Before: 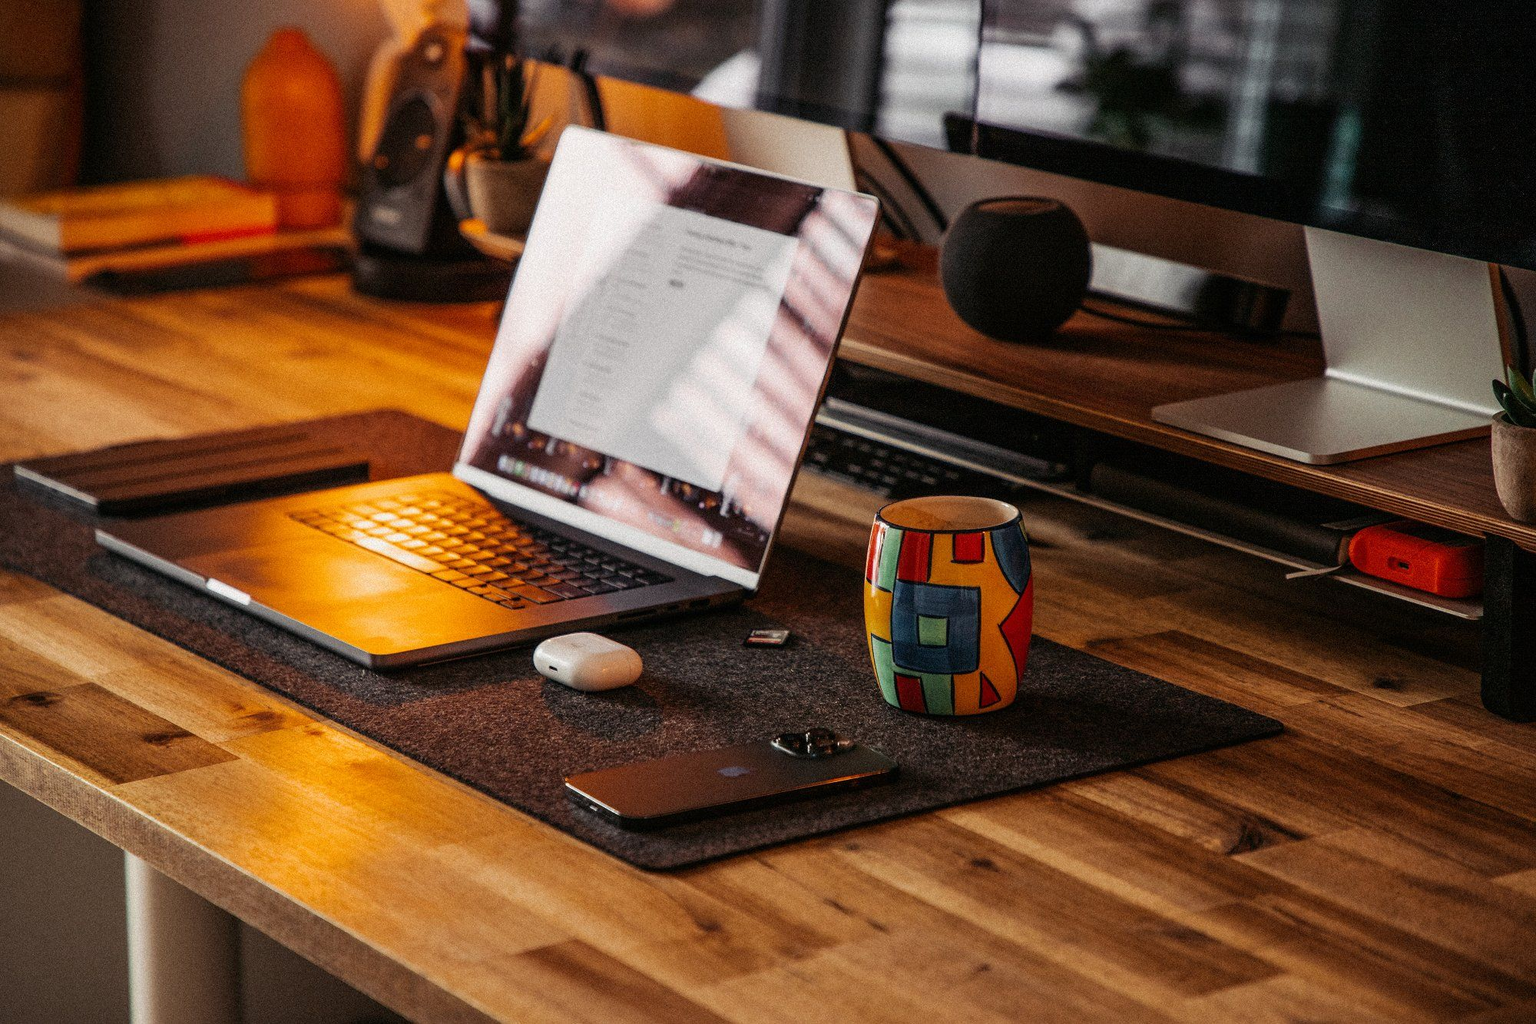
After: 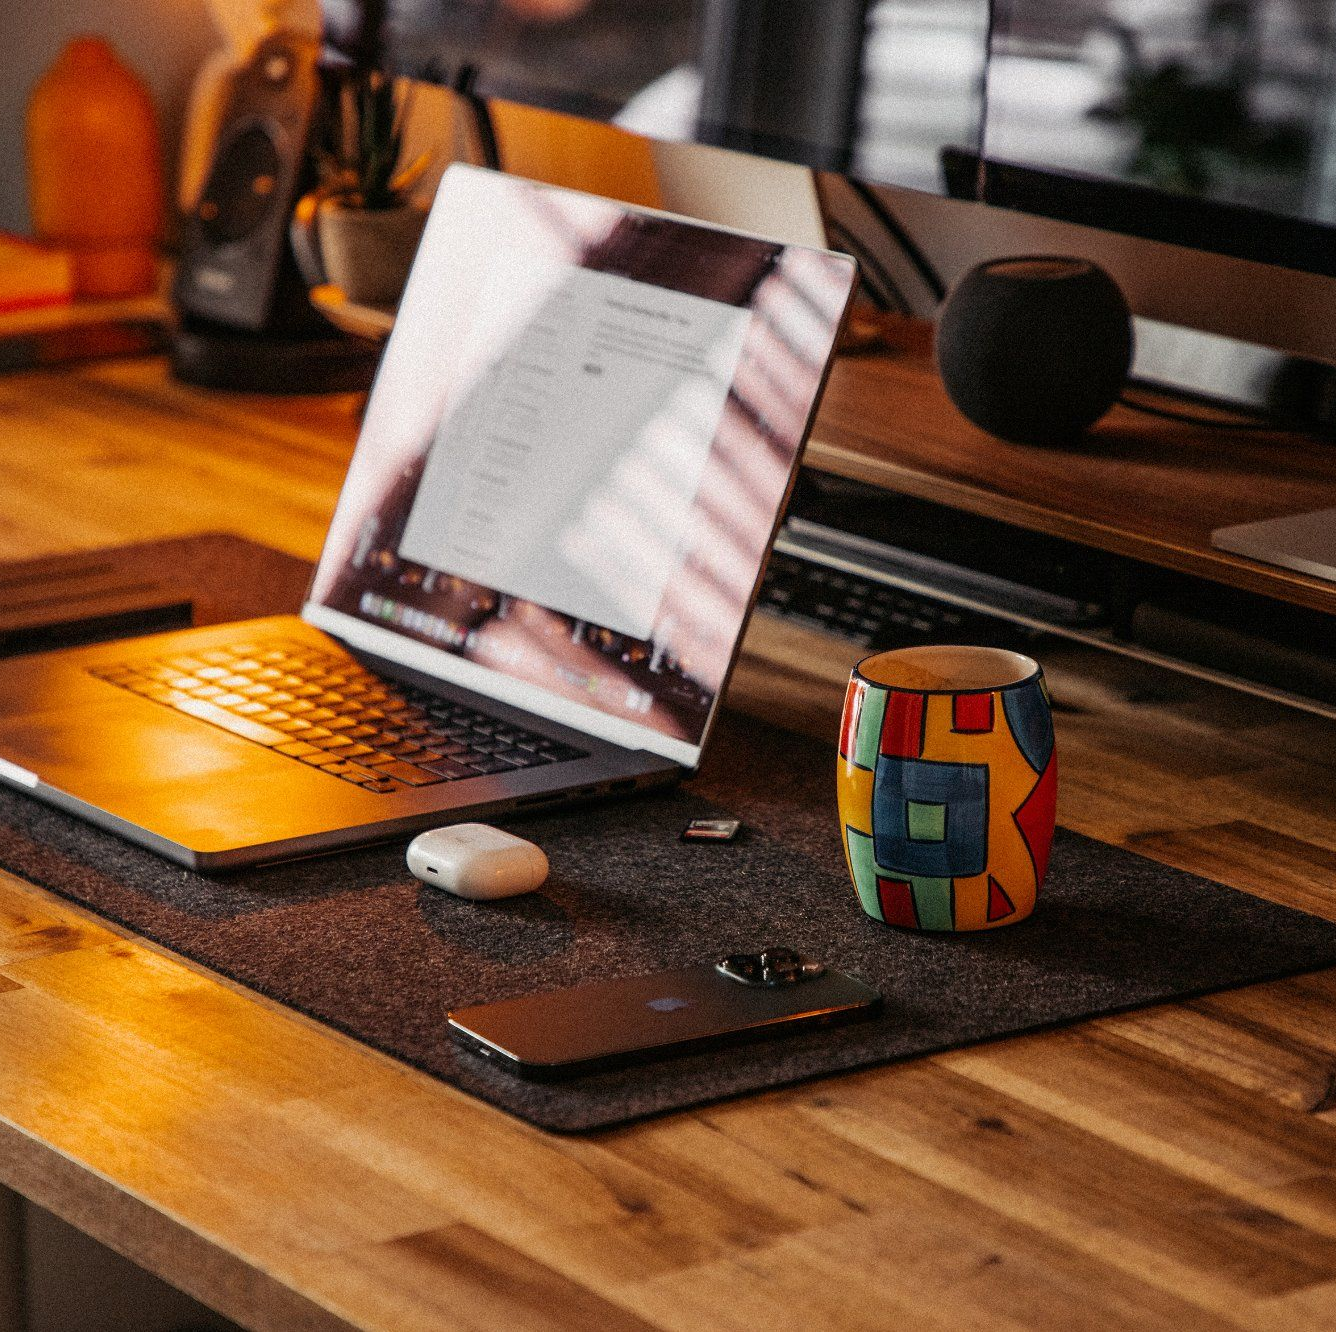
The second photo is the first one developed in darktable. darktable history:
crop and rotate: left 14.447%, right 18.721%
